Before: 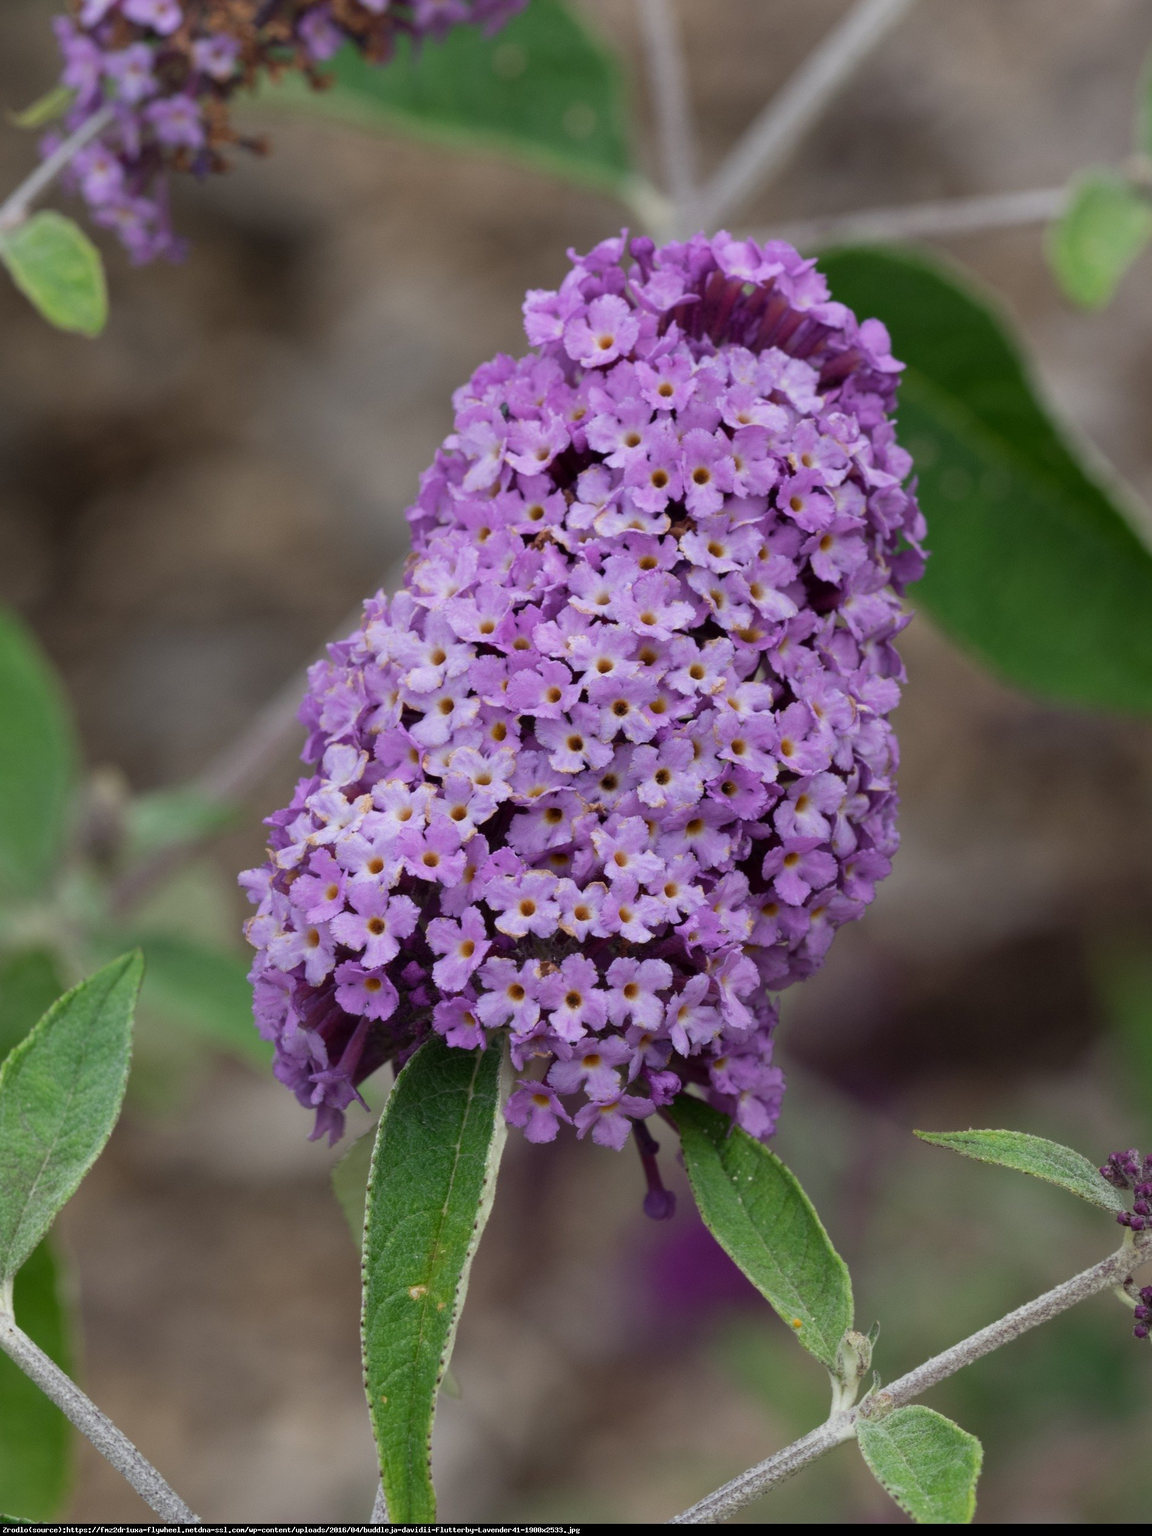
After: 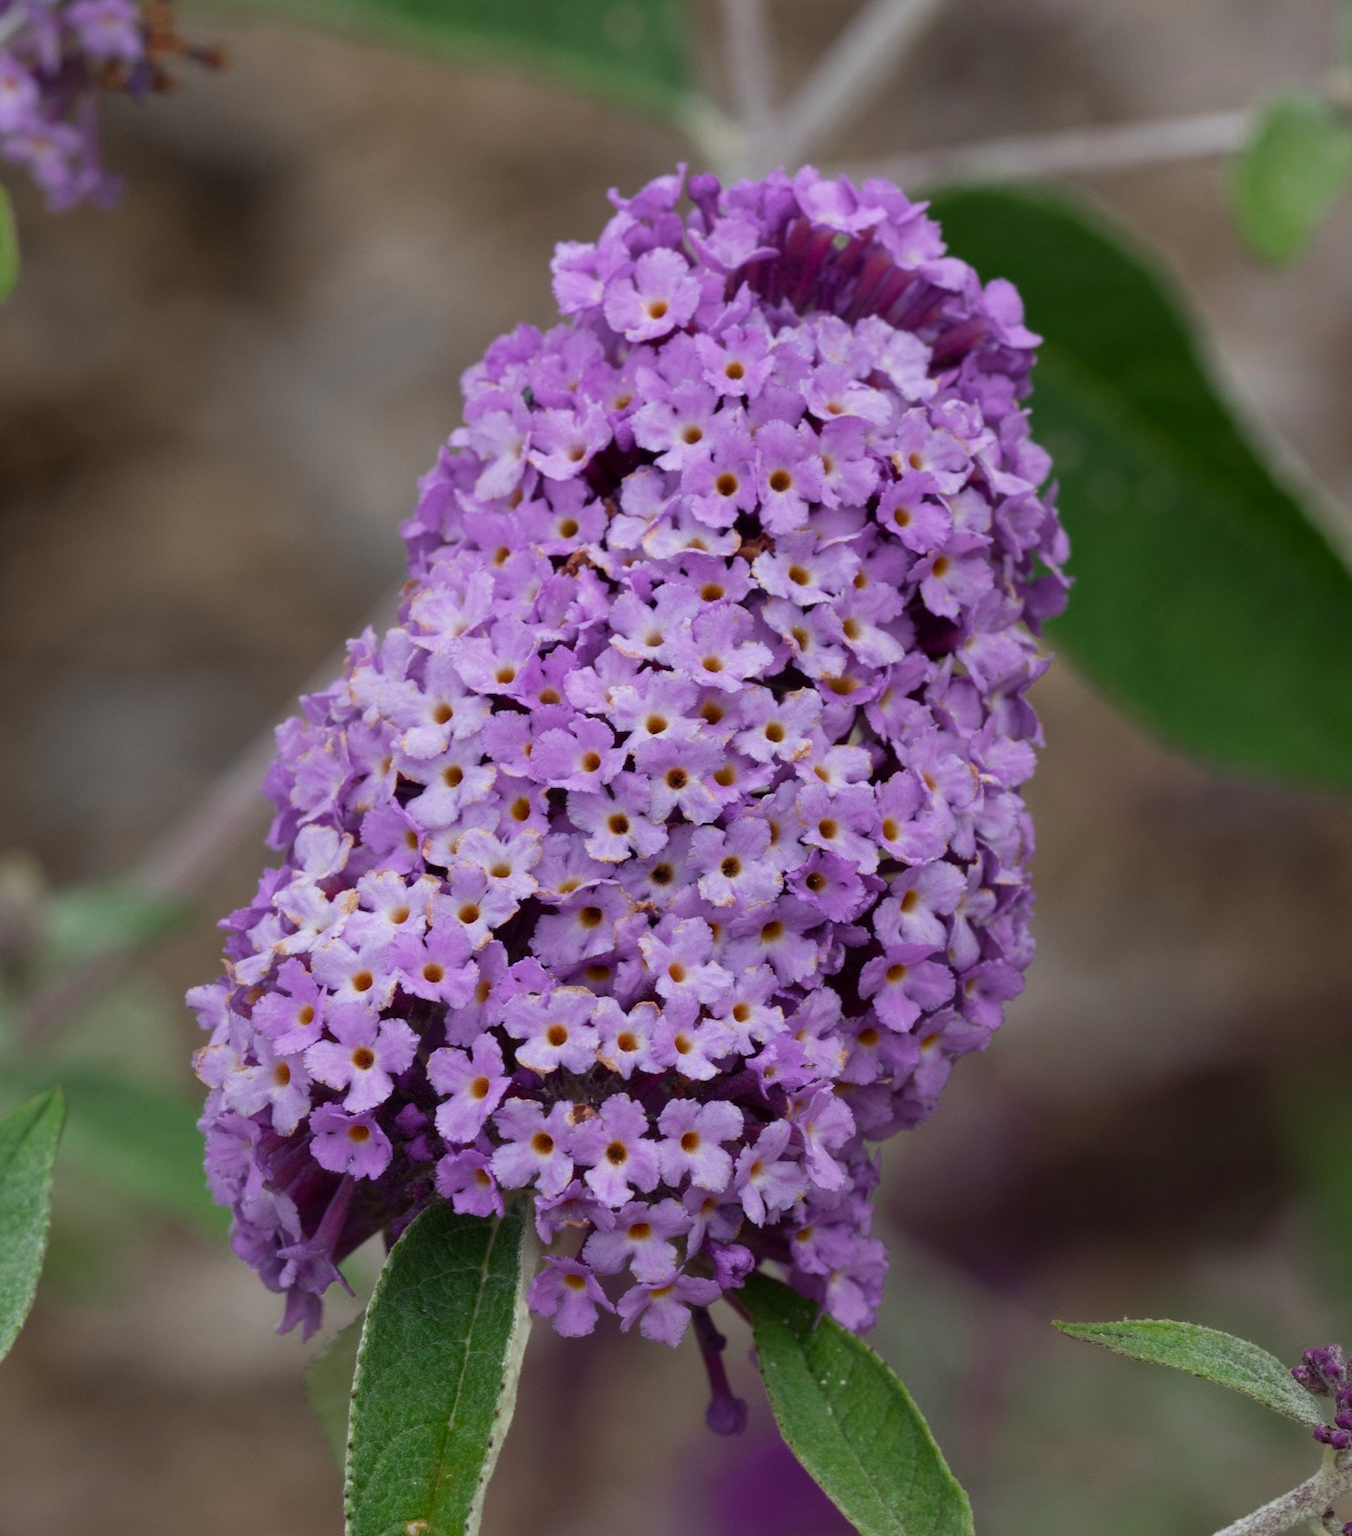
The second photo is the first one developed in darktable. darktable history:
crop: left 8.155%, top 6.611%, bottom 15.385%
color zones: curves: ch0 [(0, 0.48) (0.209, 0.398) (0.305, 0.332) (0.429, 0.493) (0.571, 0.5) (0.714, 0.5) (0.857, 0.5) (1, 0.48)]; ch1 [(0, 0.633) (0.143, 0.586) (0.286, 0.489) (0.429, 0.448) (0.571, 0.31) (0.714, 0.335) (0.857, 0.492) (1, 0.633)]; ch2 [(0, 0.448) (0.143, 0.498) (0.286, 0.5) (0.429, 0.5) (0.571, 0.5) (0.714, 0.5) (0.857, 0.5) (1, 0.448)]
